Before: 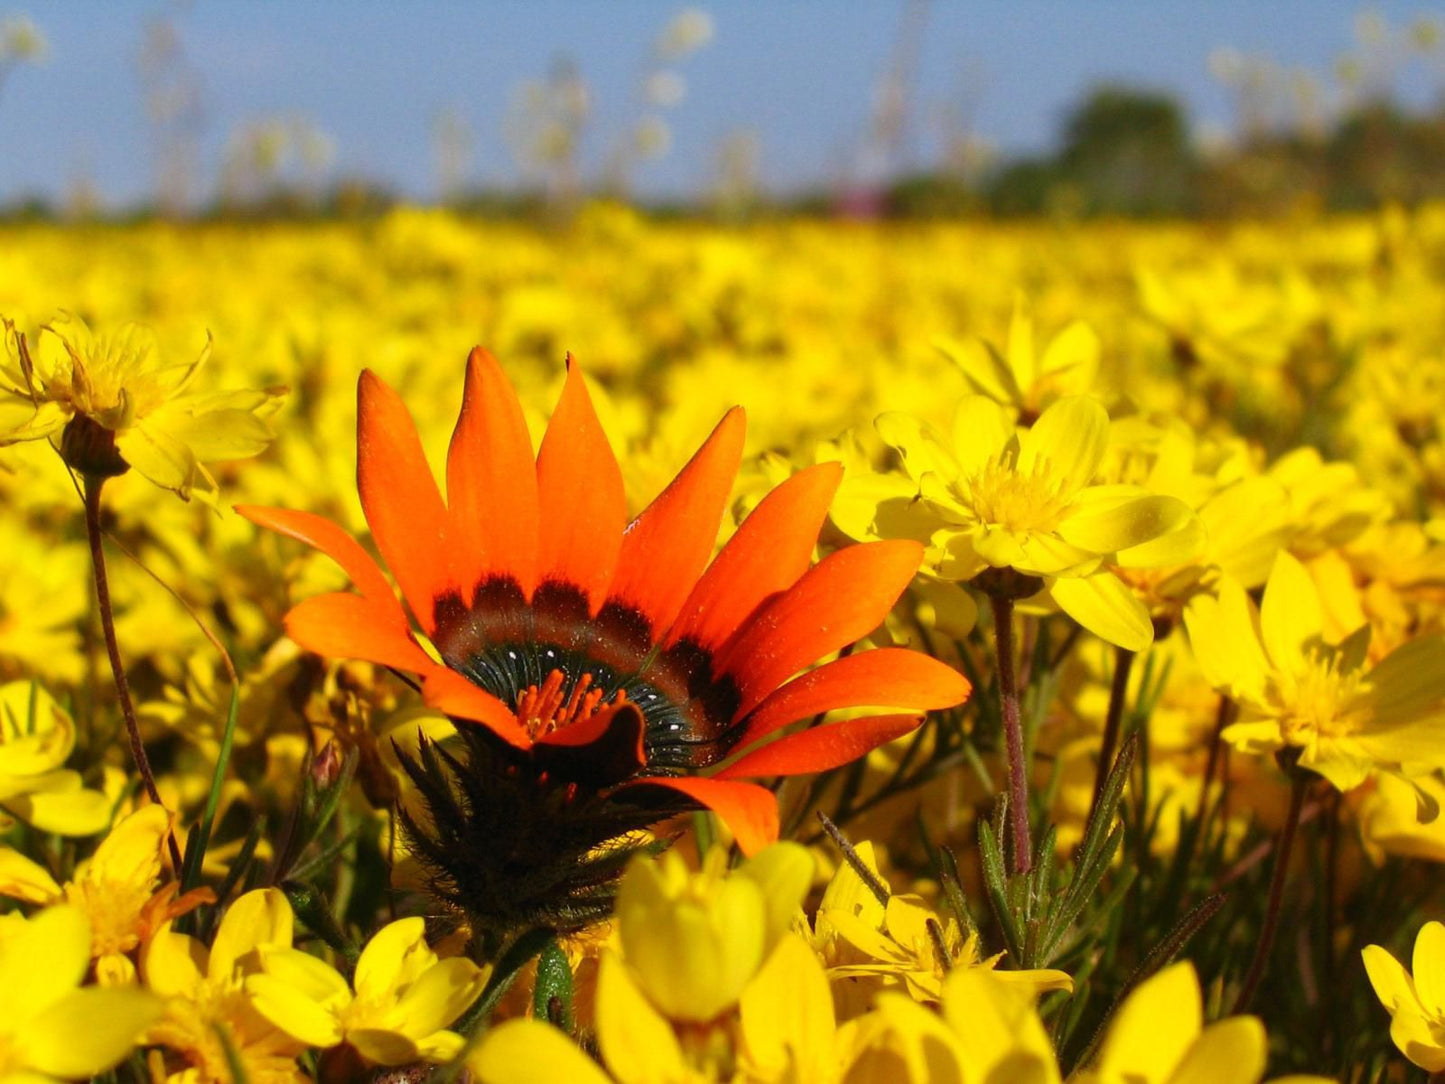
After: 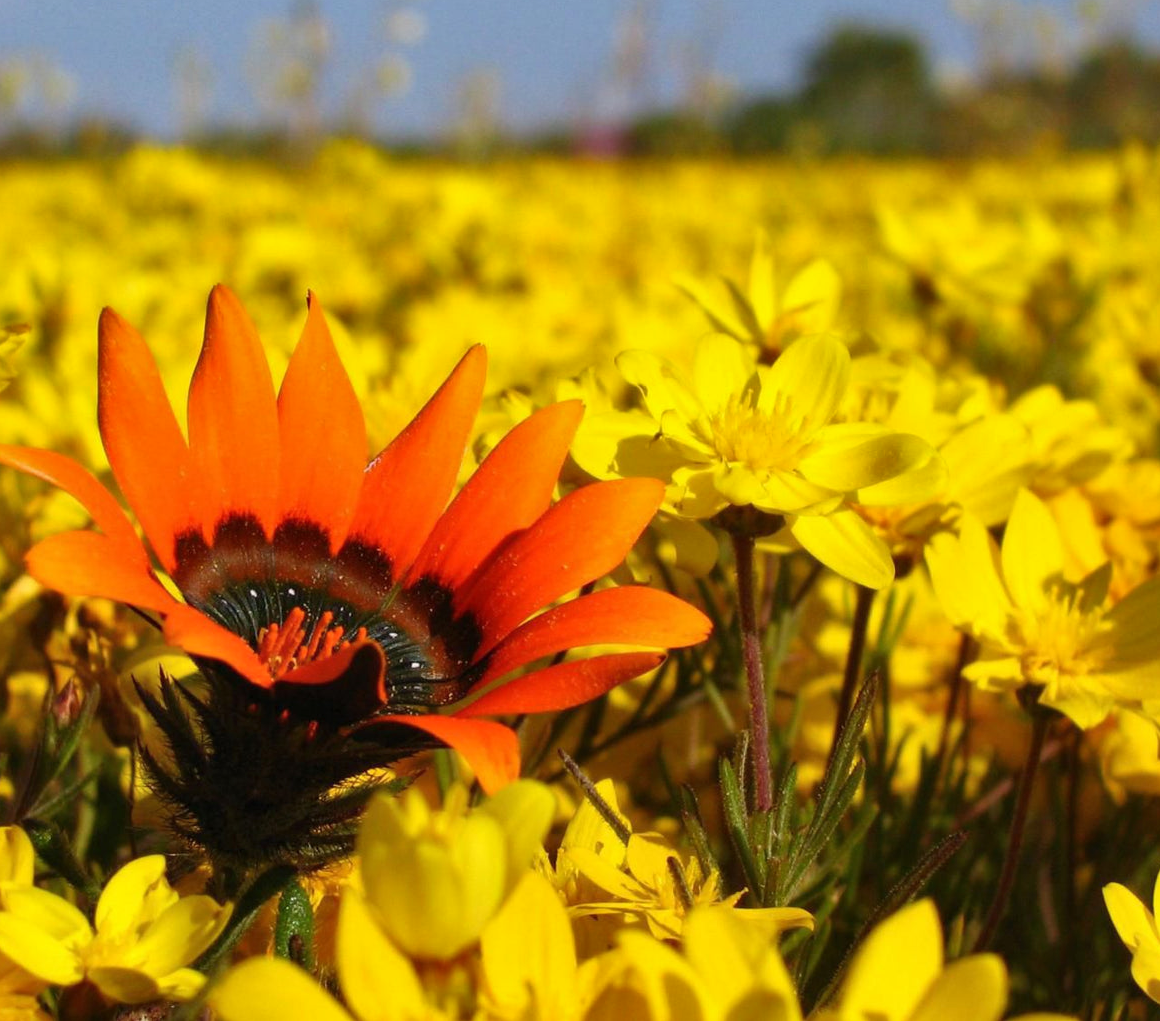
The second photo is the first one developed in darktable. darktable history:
crop and rotate: left 17.959%, top 5.771%, right 1.742%
shadows and highlights: shadows 37.27, highlights -28.18, soften with gaussian
